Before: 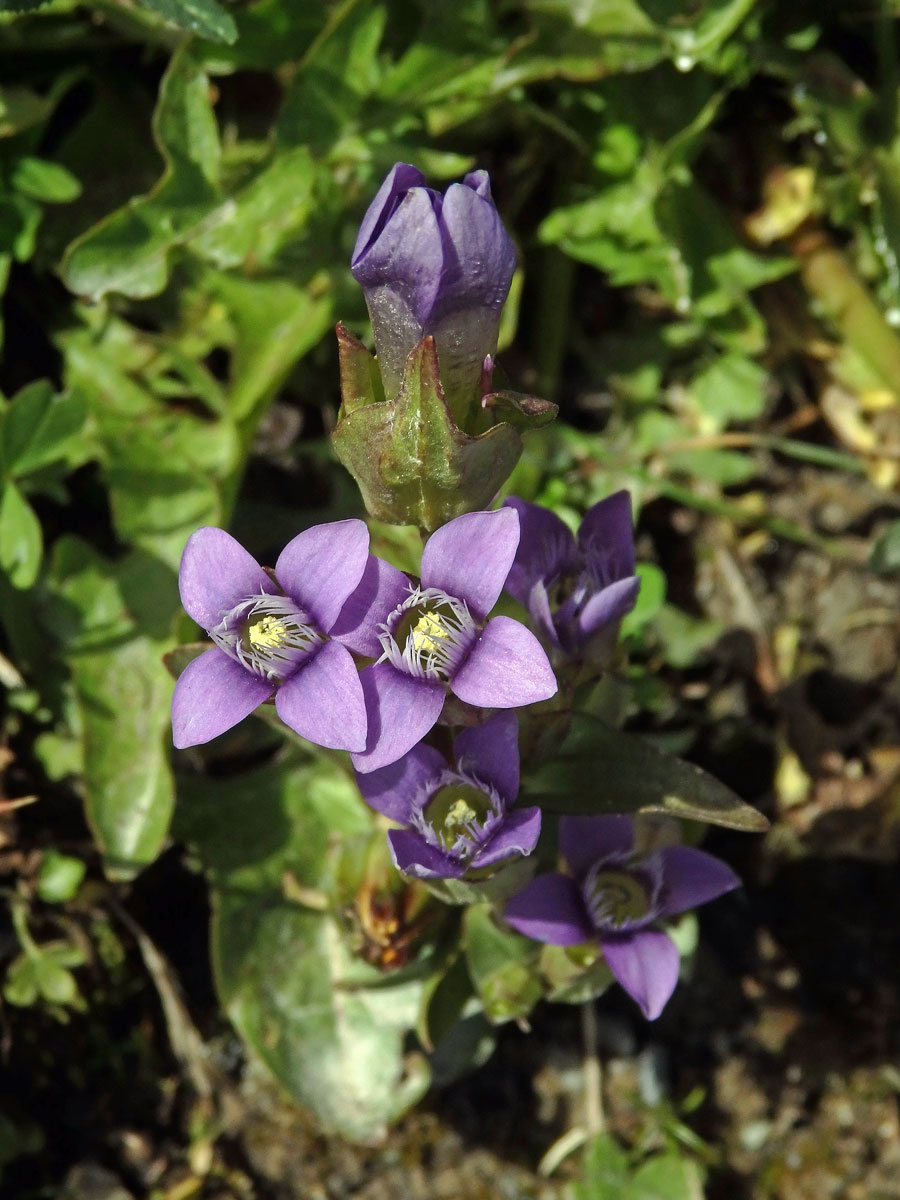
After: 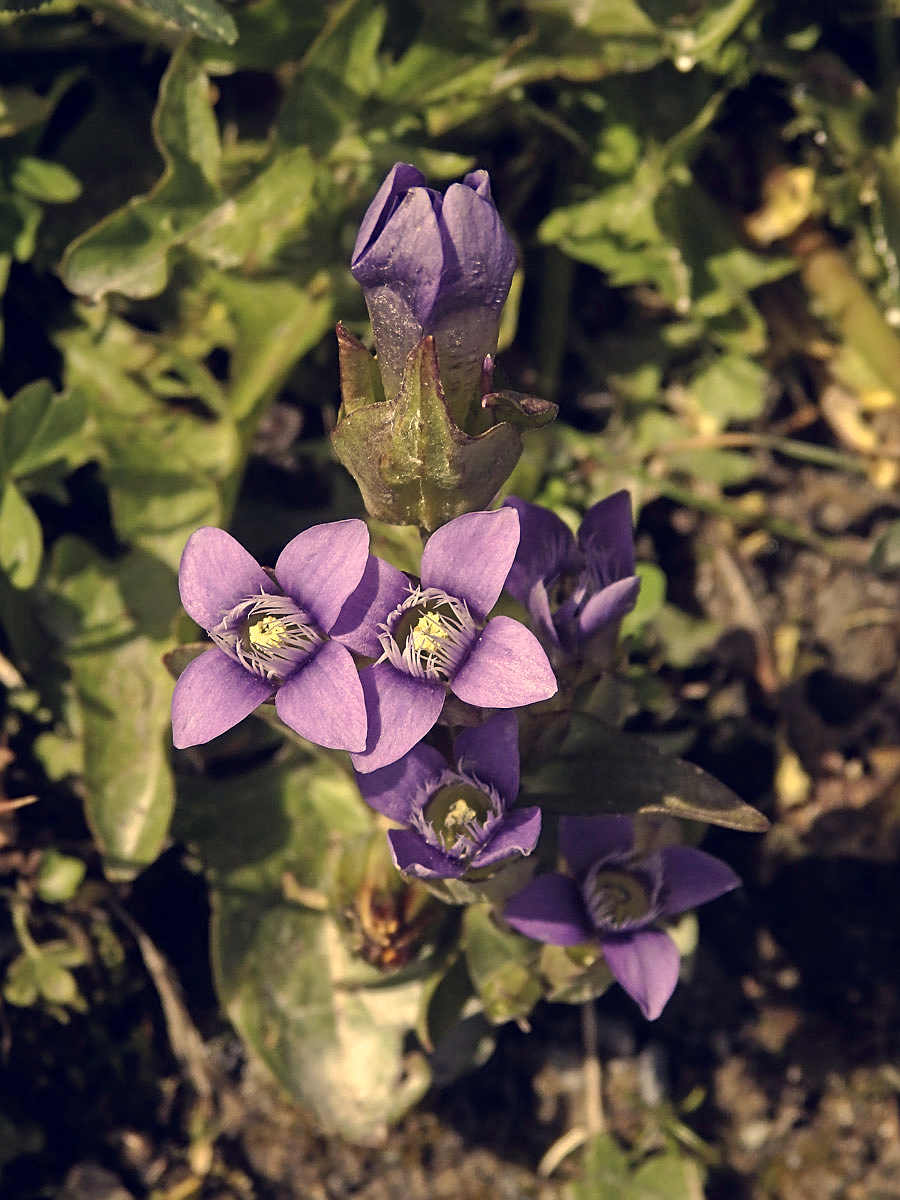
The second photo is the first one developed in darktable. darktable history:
sharpen: on, module defaults
color correction: highlights a* 19.71, highlights b* 27.64, shadows a* 3.34, shadows b* -17.25, saturation 0.729
